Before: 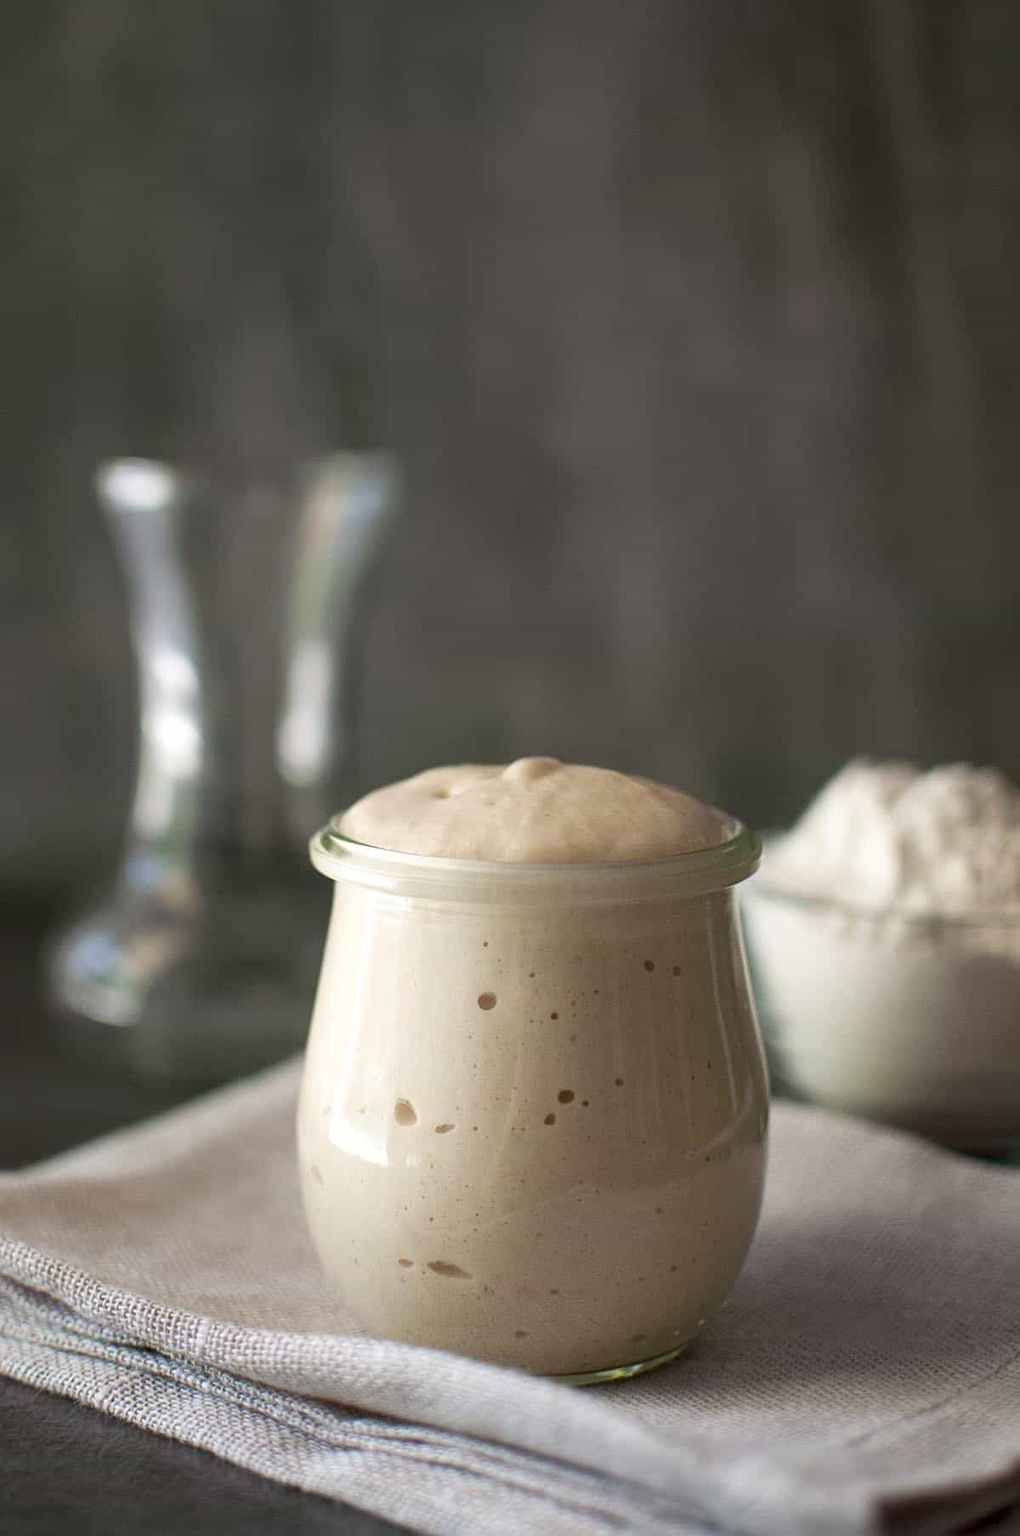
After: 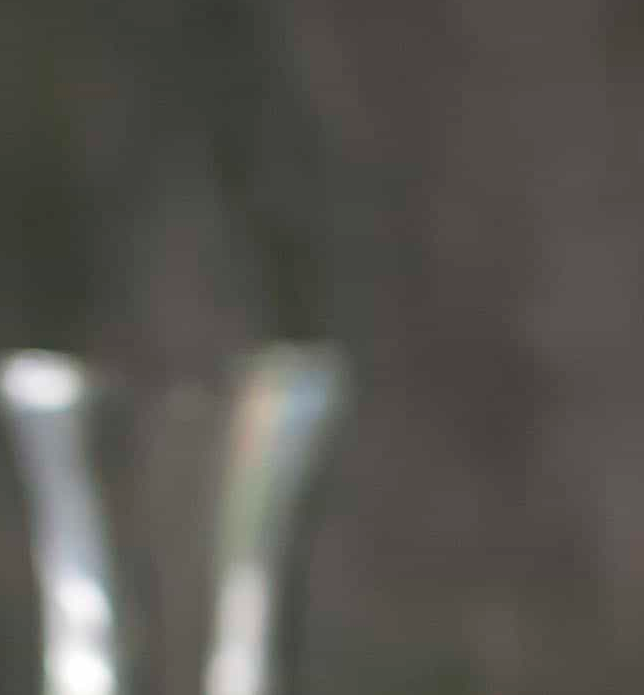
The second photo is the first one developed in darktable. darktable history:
crop: left 10.238%, top 10.502%, right 36.024%, bottom 51.022%
